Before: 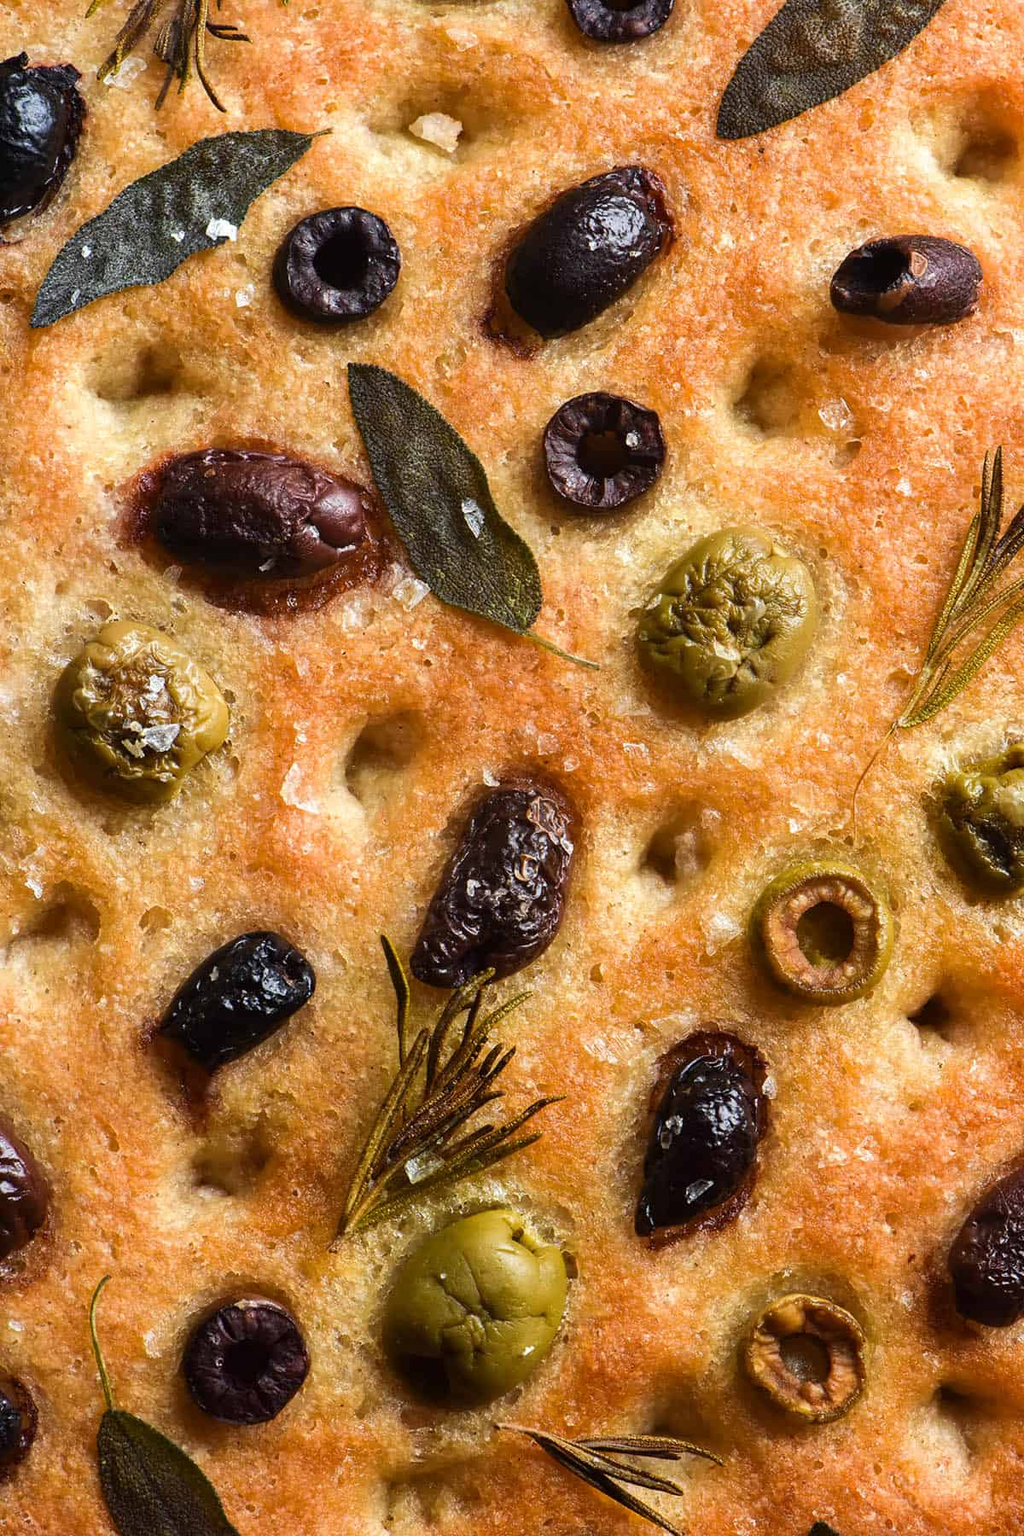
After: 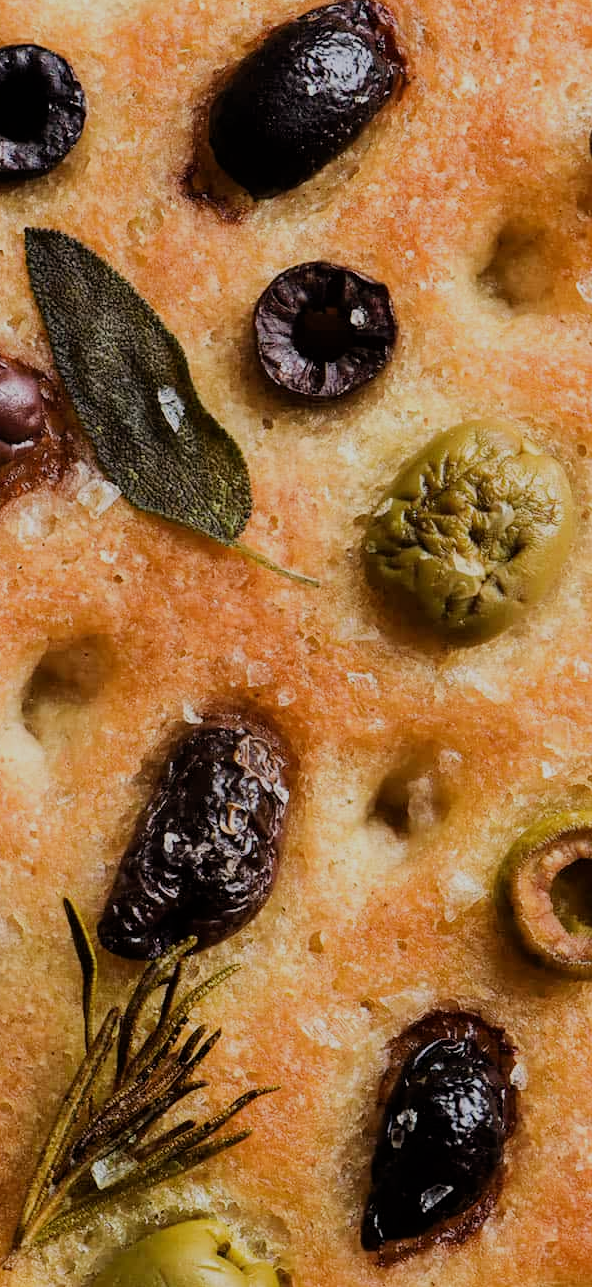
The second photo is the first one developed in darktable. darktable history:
crop: left 31.946%, top 11.006%, right 18.643%, bottom 17.479%
filmic rgb: black relative exposure -7.17 EV, white relative exposure 5.37 EV, hardness 3.03
